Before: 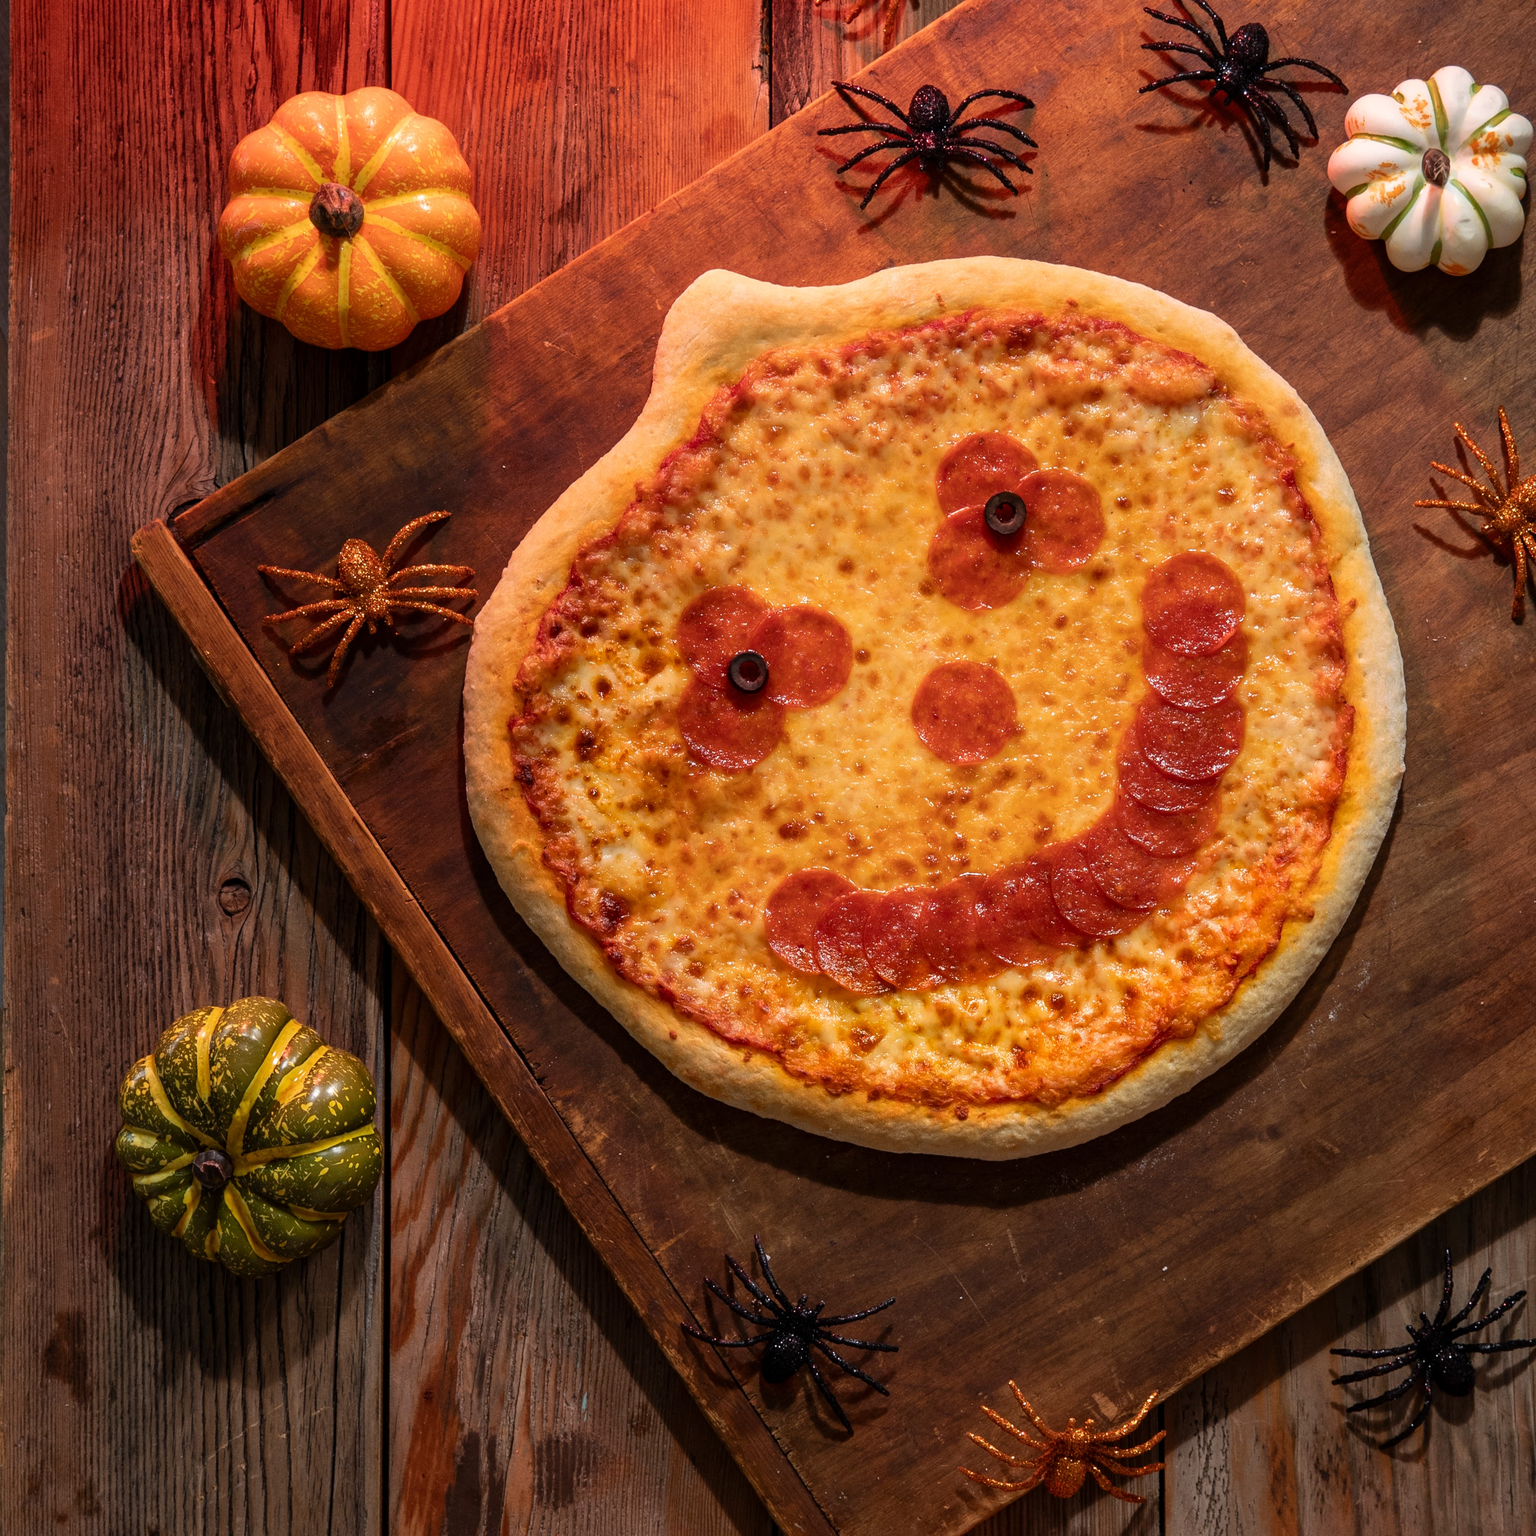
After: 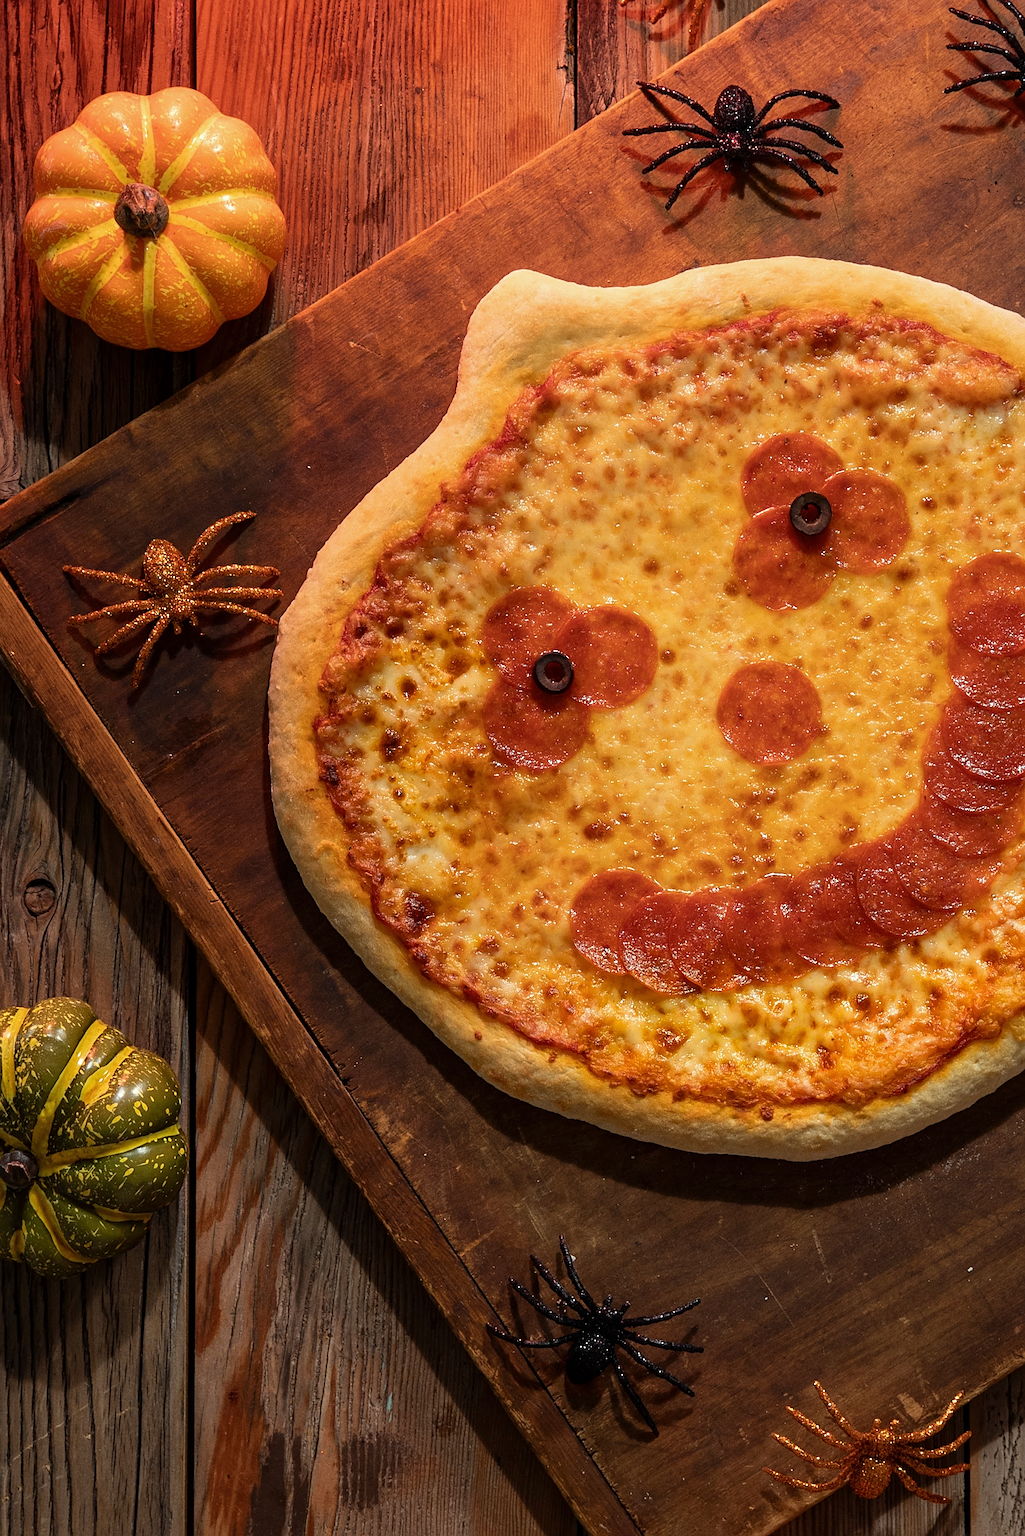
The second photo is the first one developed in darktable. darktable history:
crop and rotate: left 12.739%, right 20.512%
color correction: highlights a* -4.85, highlights b* 5.05, saturation 0.942
sharpen: amount 0.495
